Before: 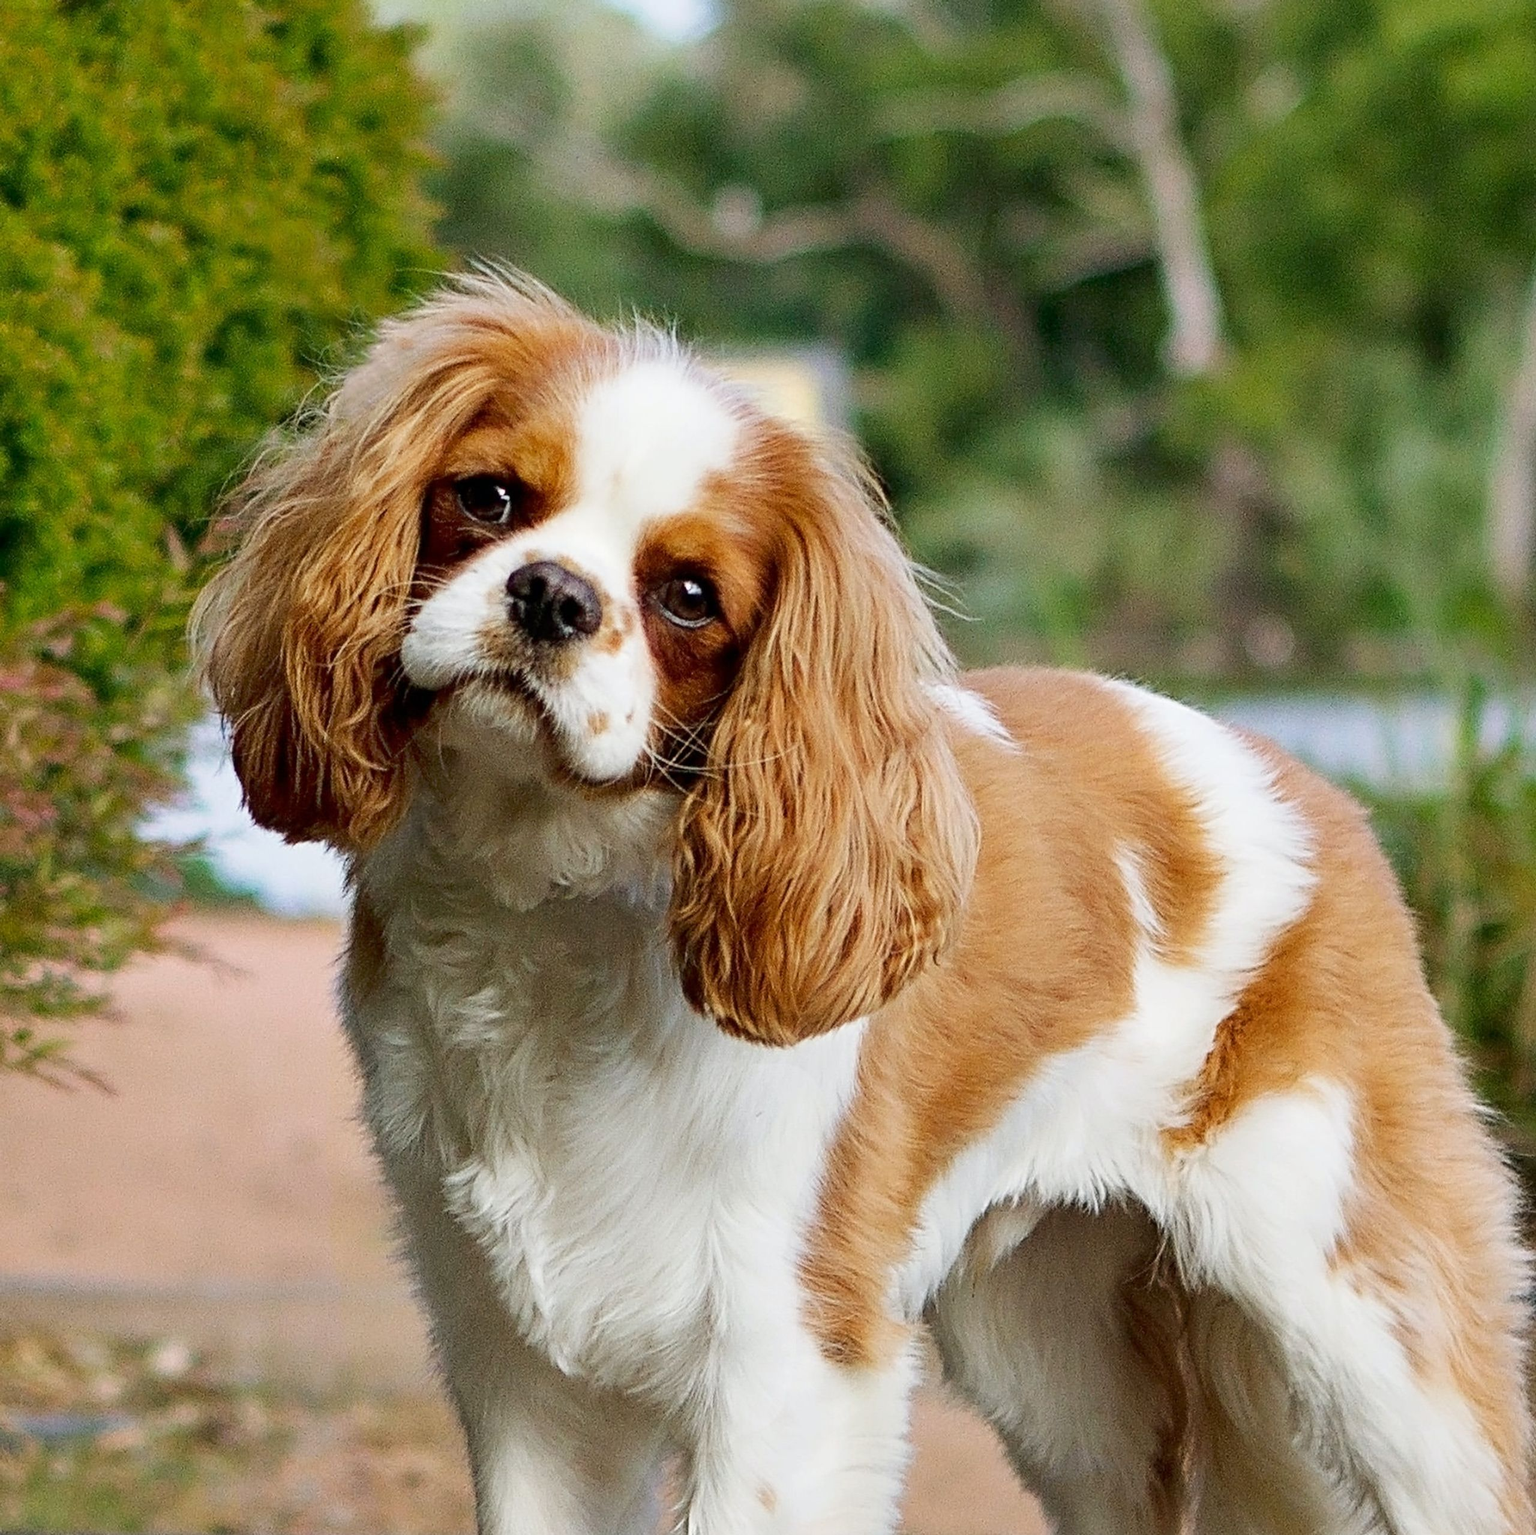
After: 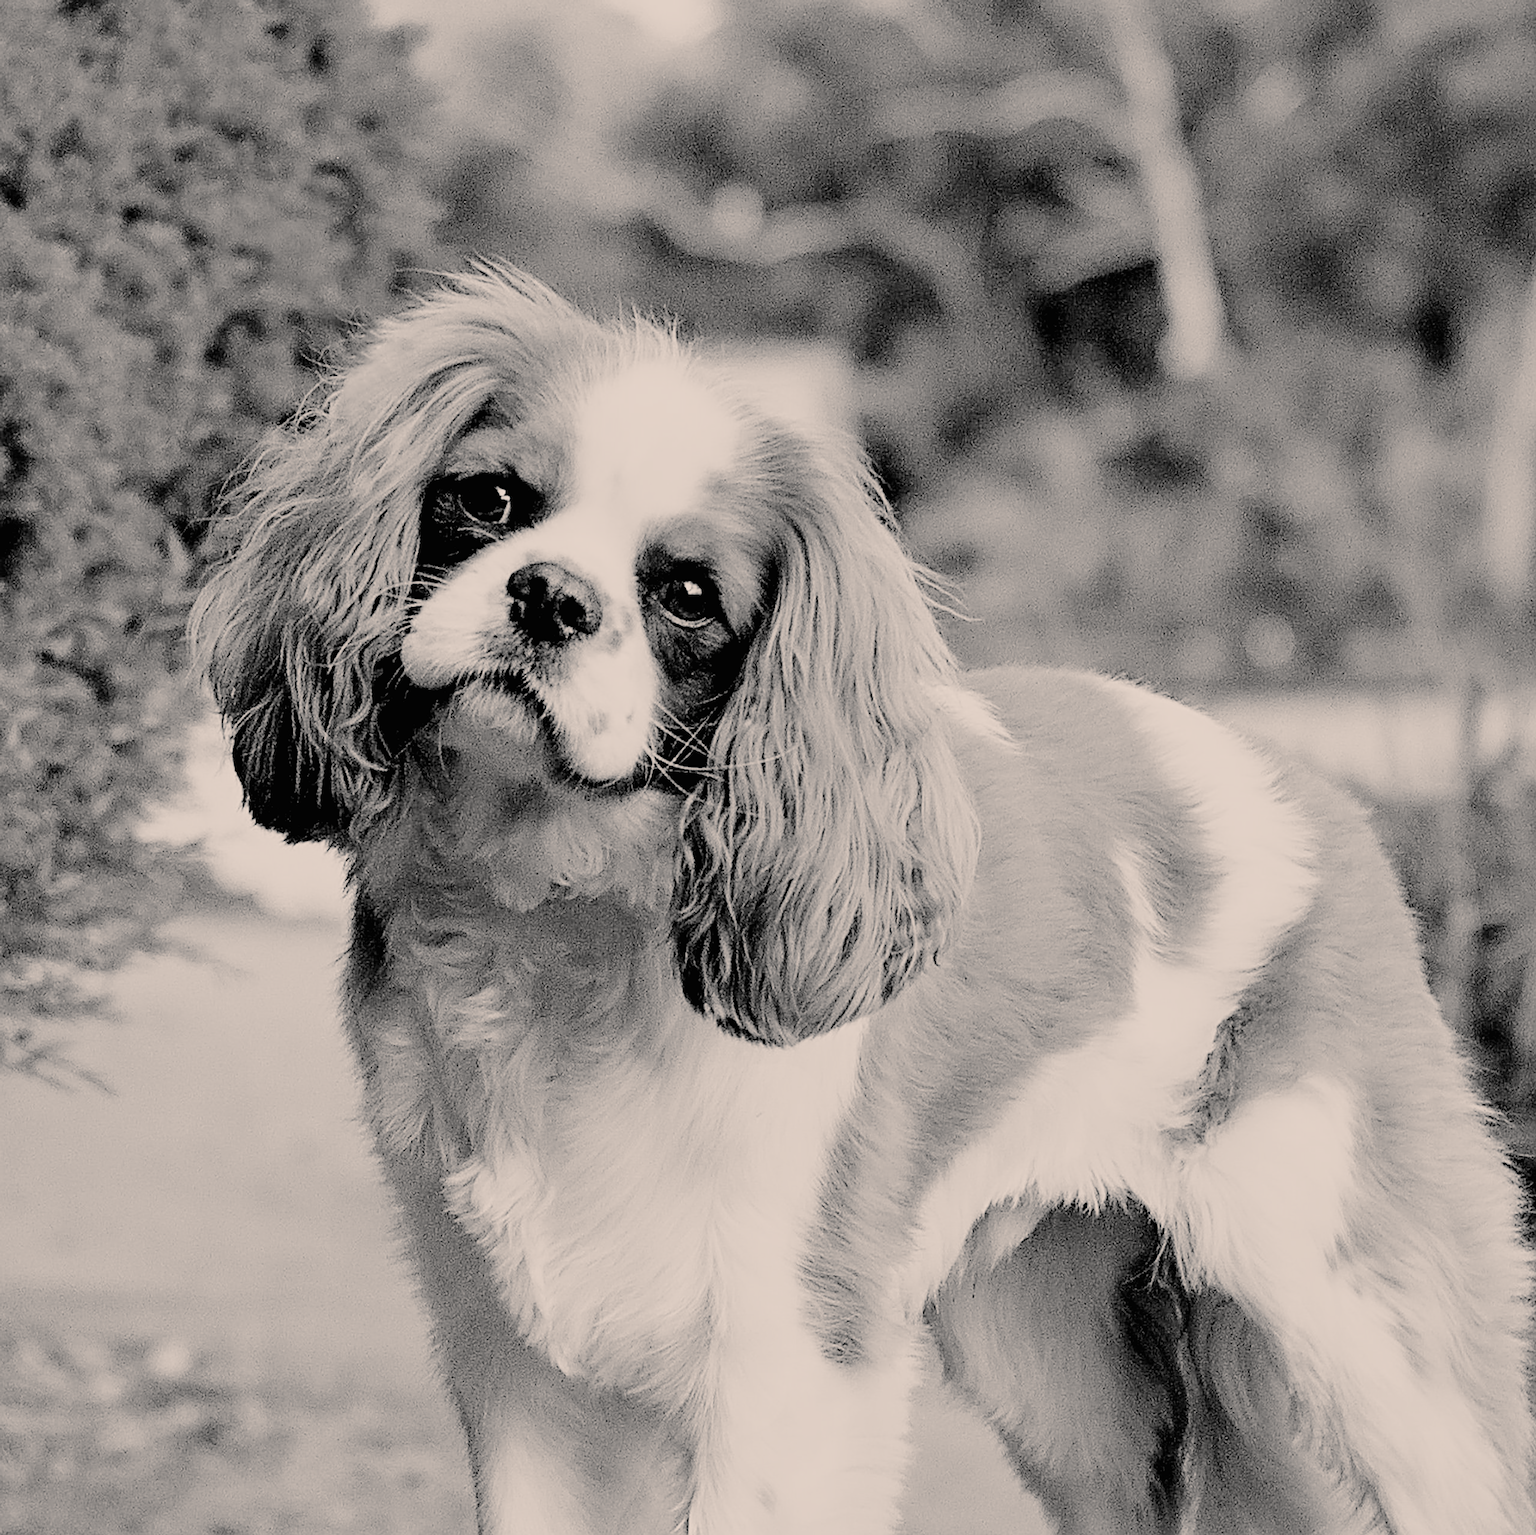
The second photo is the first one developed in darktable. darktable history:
color balance rgb: highlights gain › chroma 2.95%, highlights gain › hue 60.66°, perceptual saturation grading › global saturation 31.274%, perceptual brilliance grading › global brilliance 3.086%, global vibrance 9.215%
color calibration: output gray [0.23, 0.37, 0.4, 0], gray › normalize channels true, illuminant custom, x 0.367, y 0.392, temperature 4440.07 K, gamut compression 0.011
sharpen: on, module defaults
filmic rgb: black relative exposure -4.49 EV, white relative exposure 6.55 EV, hardness 1.92, contrast 0.517
contrast brightness saturation: contrast 0.236, brightness 0.244, saturation 0.392
